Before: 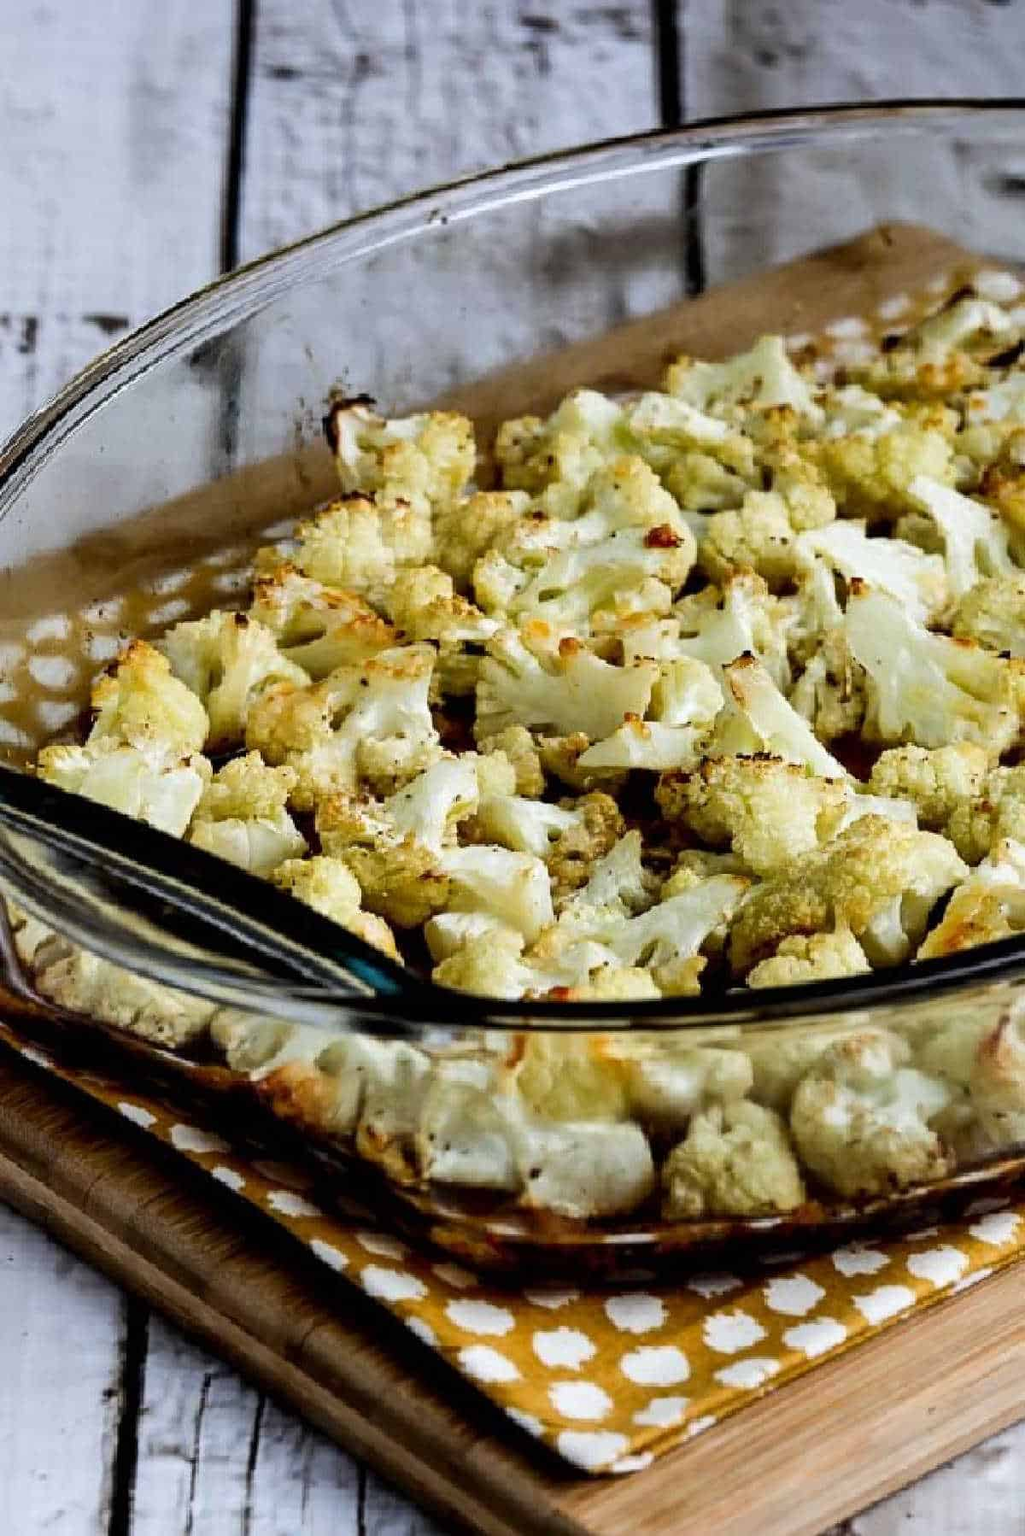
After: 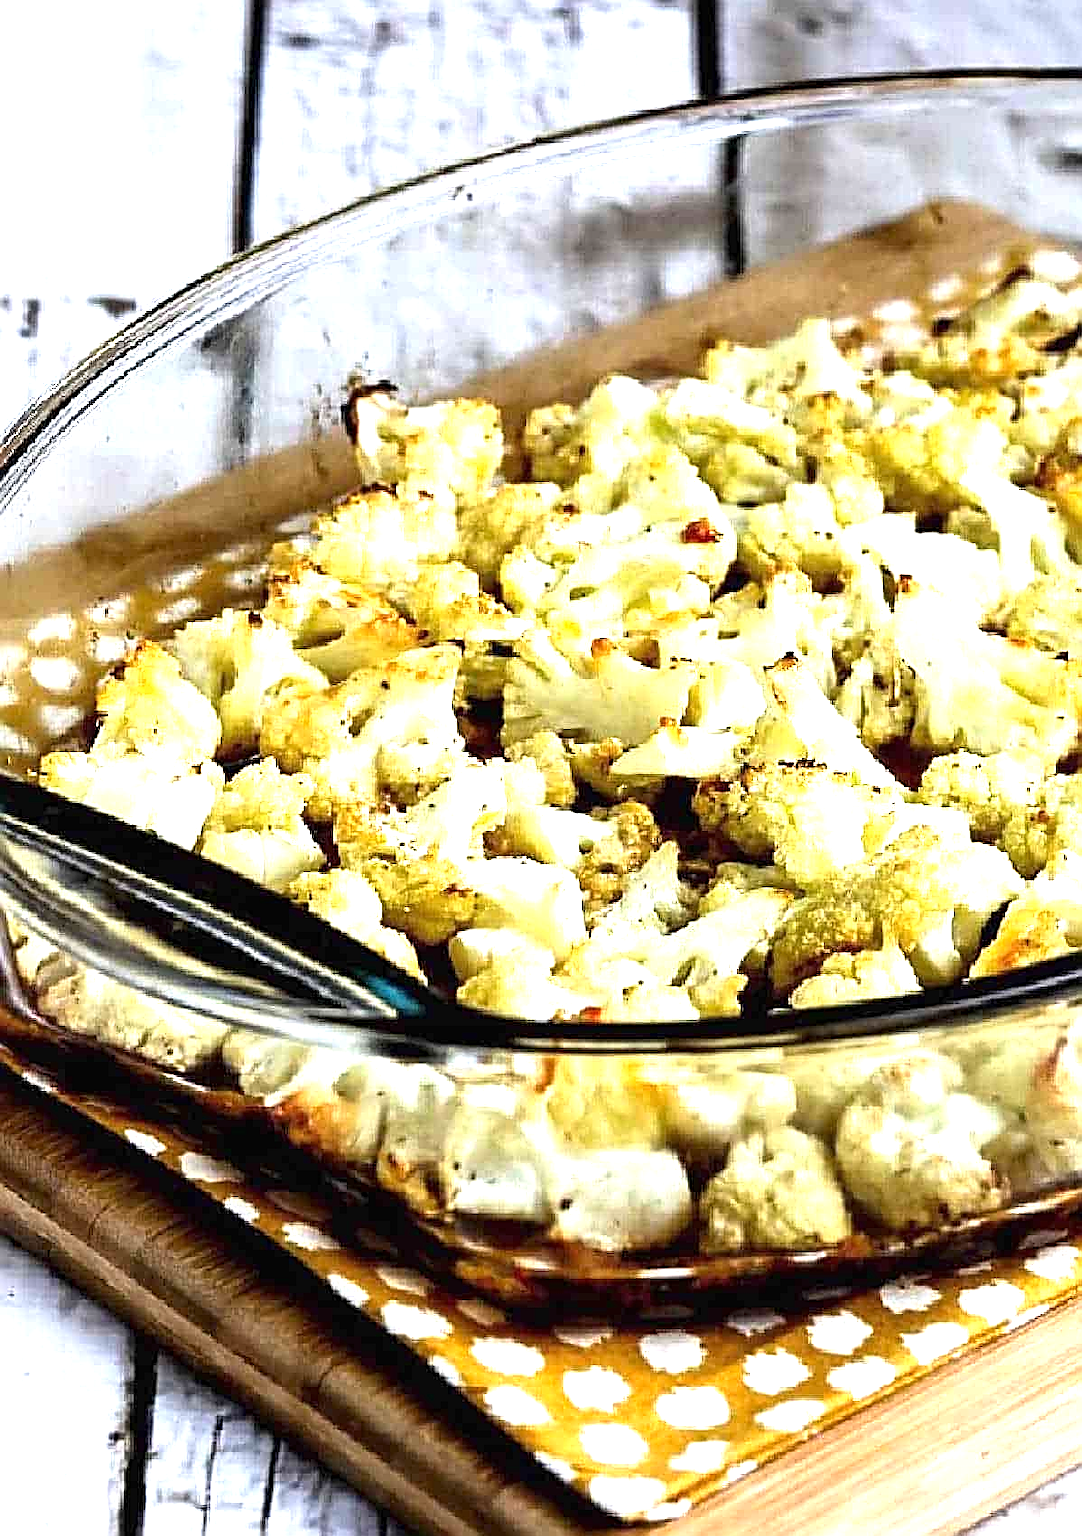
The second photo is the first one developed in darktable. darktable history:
exposure: black level correction 0, exposure 1.348 EV, compensate highlight preservation false
crop and rotate: top 2.265%, bottom 3.079%
sharpen: amount 0.908
